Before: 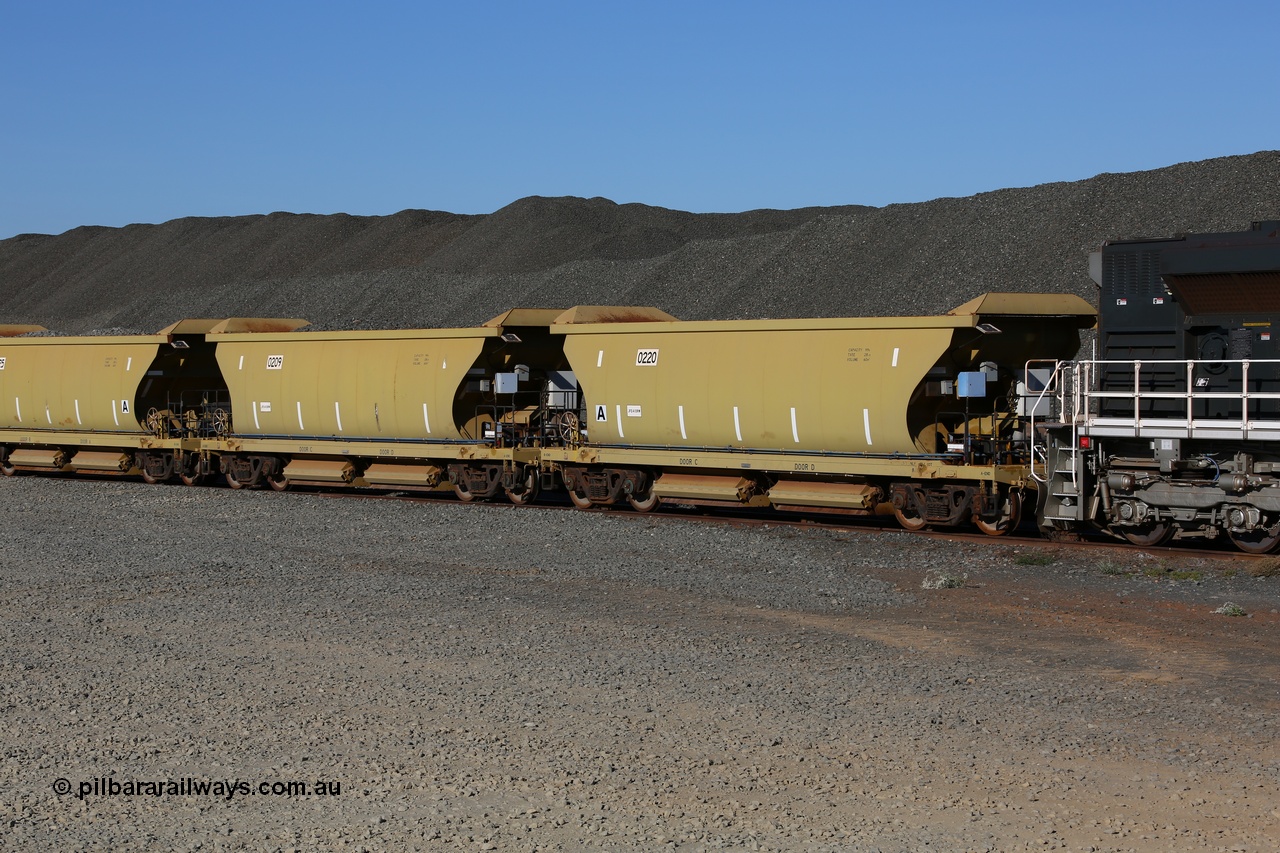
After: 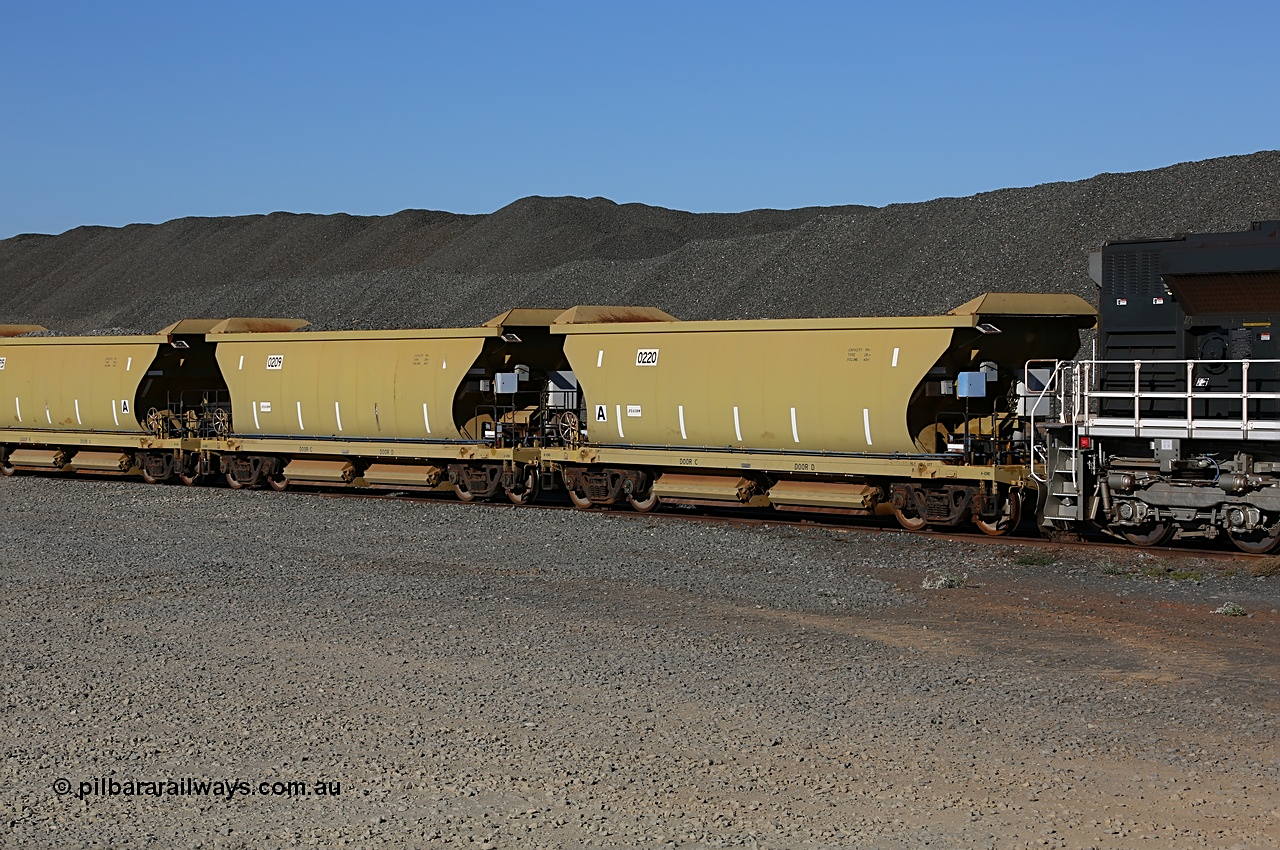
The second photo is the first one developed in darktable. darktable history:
sharpen: on, module defaults
crop: top 0.111%, bottom 0.196%
